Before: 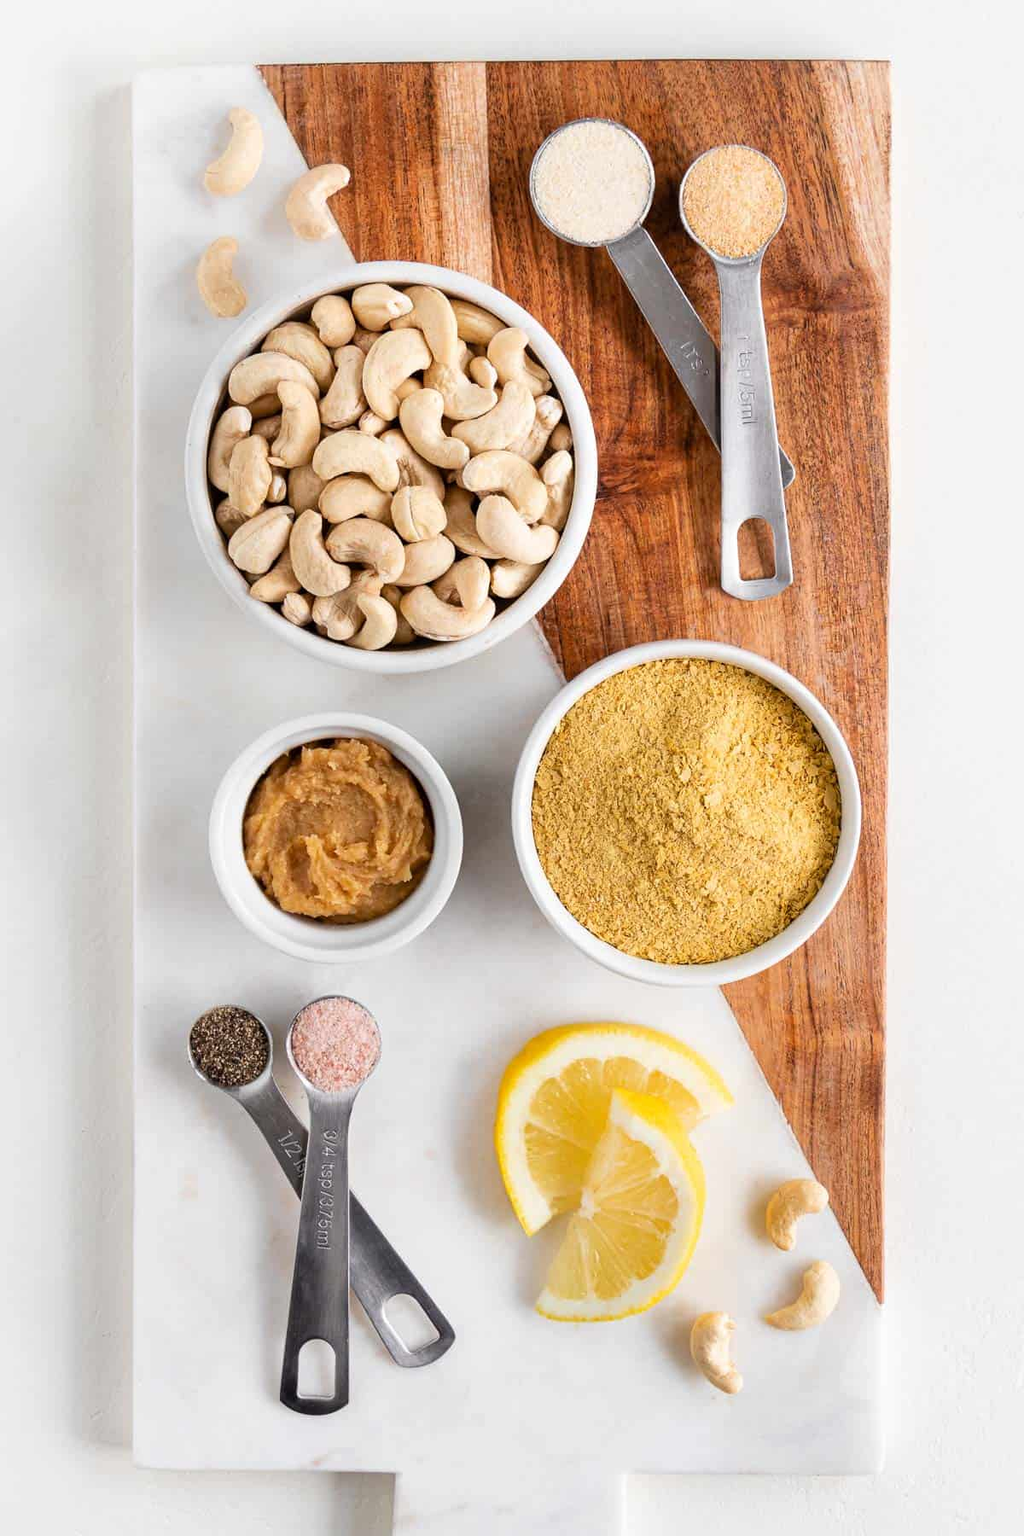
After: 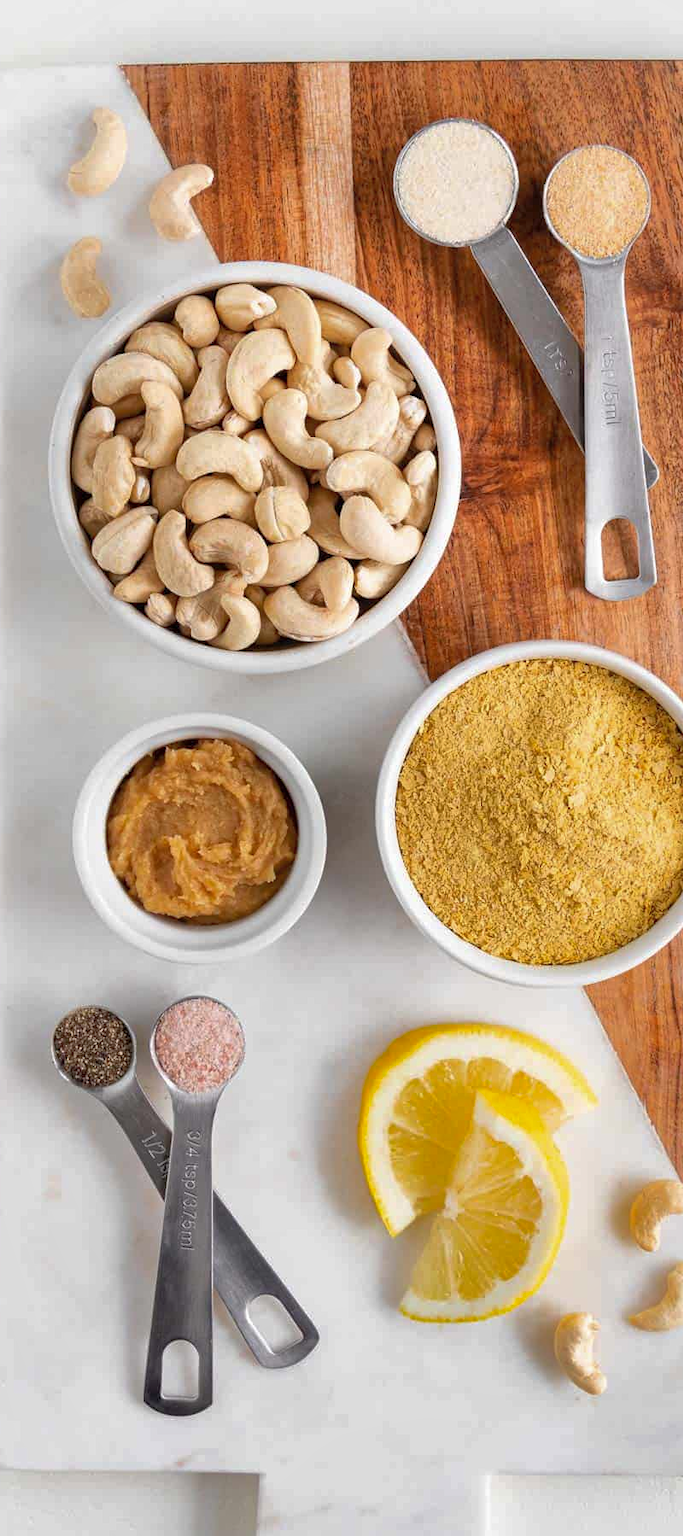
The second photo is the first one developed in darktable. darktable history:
crop and rotate: left 13.382%, right 19.93%
shadows and highlights: on, module defaults
